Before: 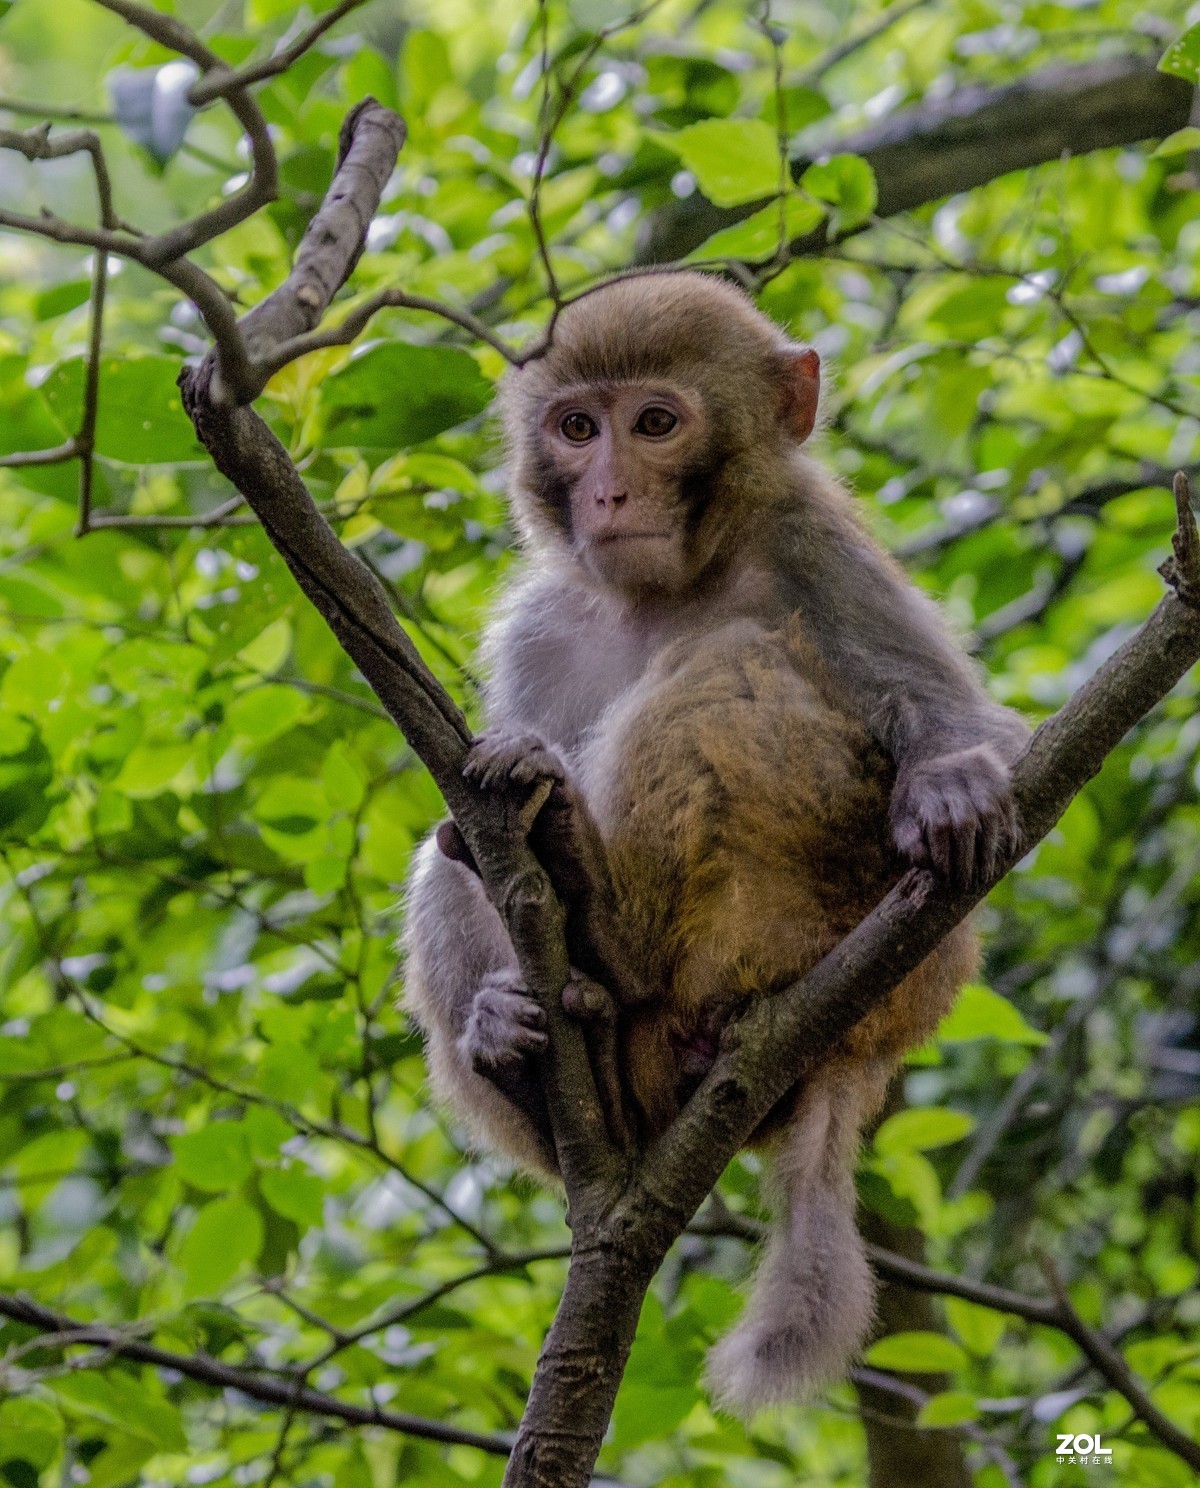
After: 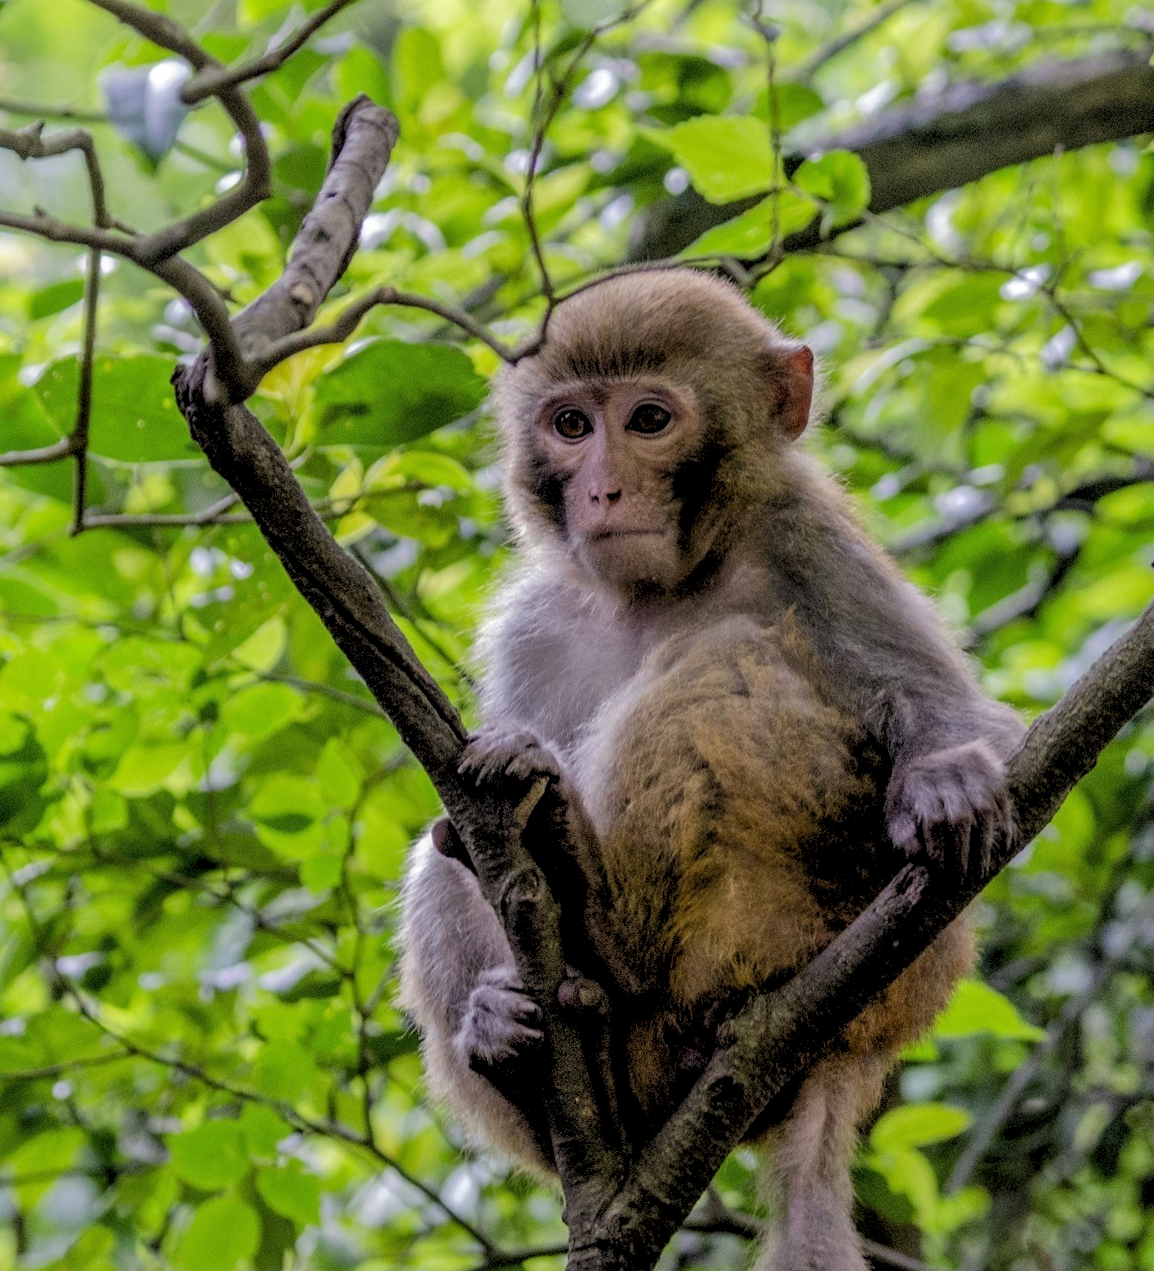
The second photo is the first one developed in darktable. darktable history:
rgb levels: levels [[0.01, 0.419, 0.839], [0, 0.5, 1], [0, 0.5, 1]]
crop and rotate: angle 0.2°, left 0.275%, right 3.127%, bottom 14.18%
